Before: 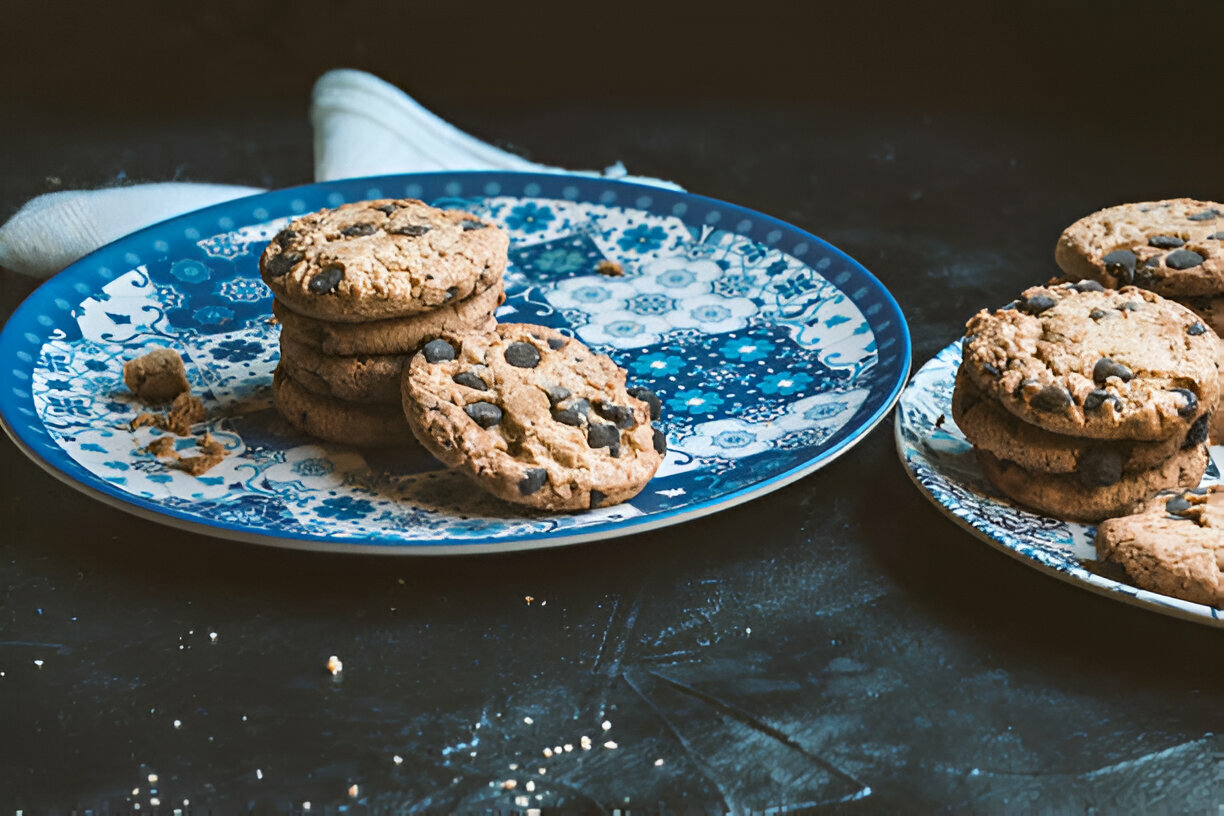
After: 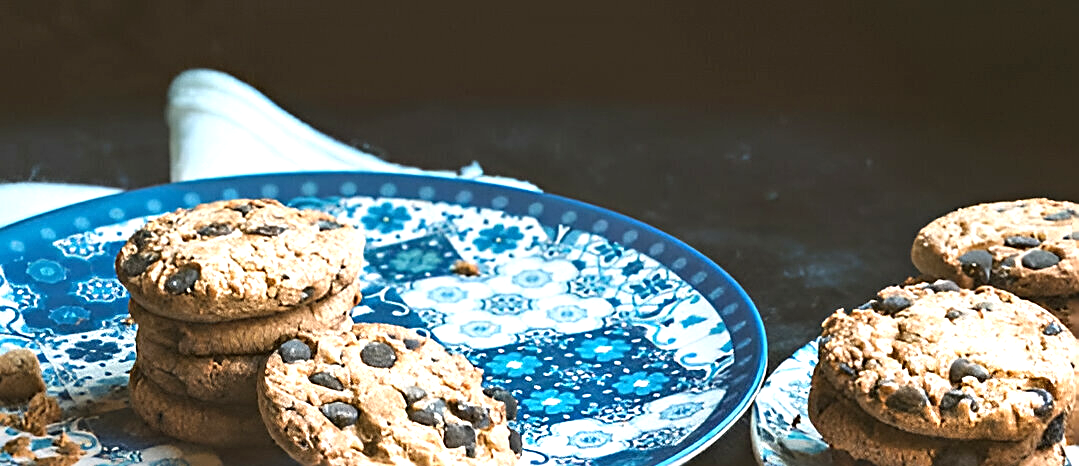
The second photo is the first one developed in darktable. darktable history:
exposure: exposure 0.74 EV, compensate highlight preservation false
crop and rotate: left 11.812%, bottom 42.776%
sharpen: on, module defaults
